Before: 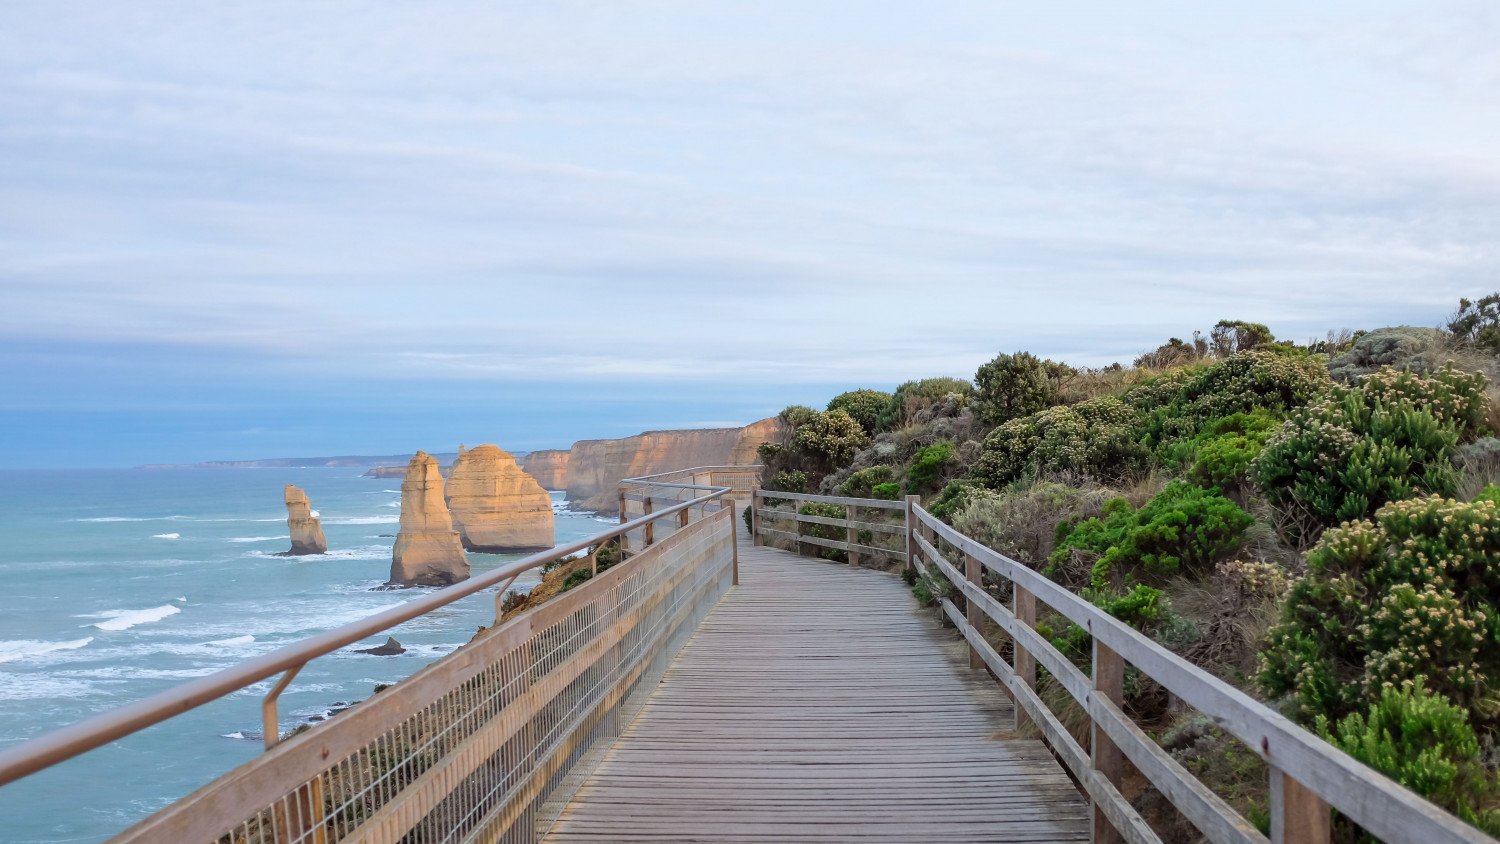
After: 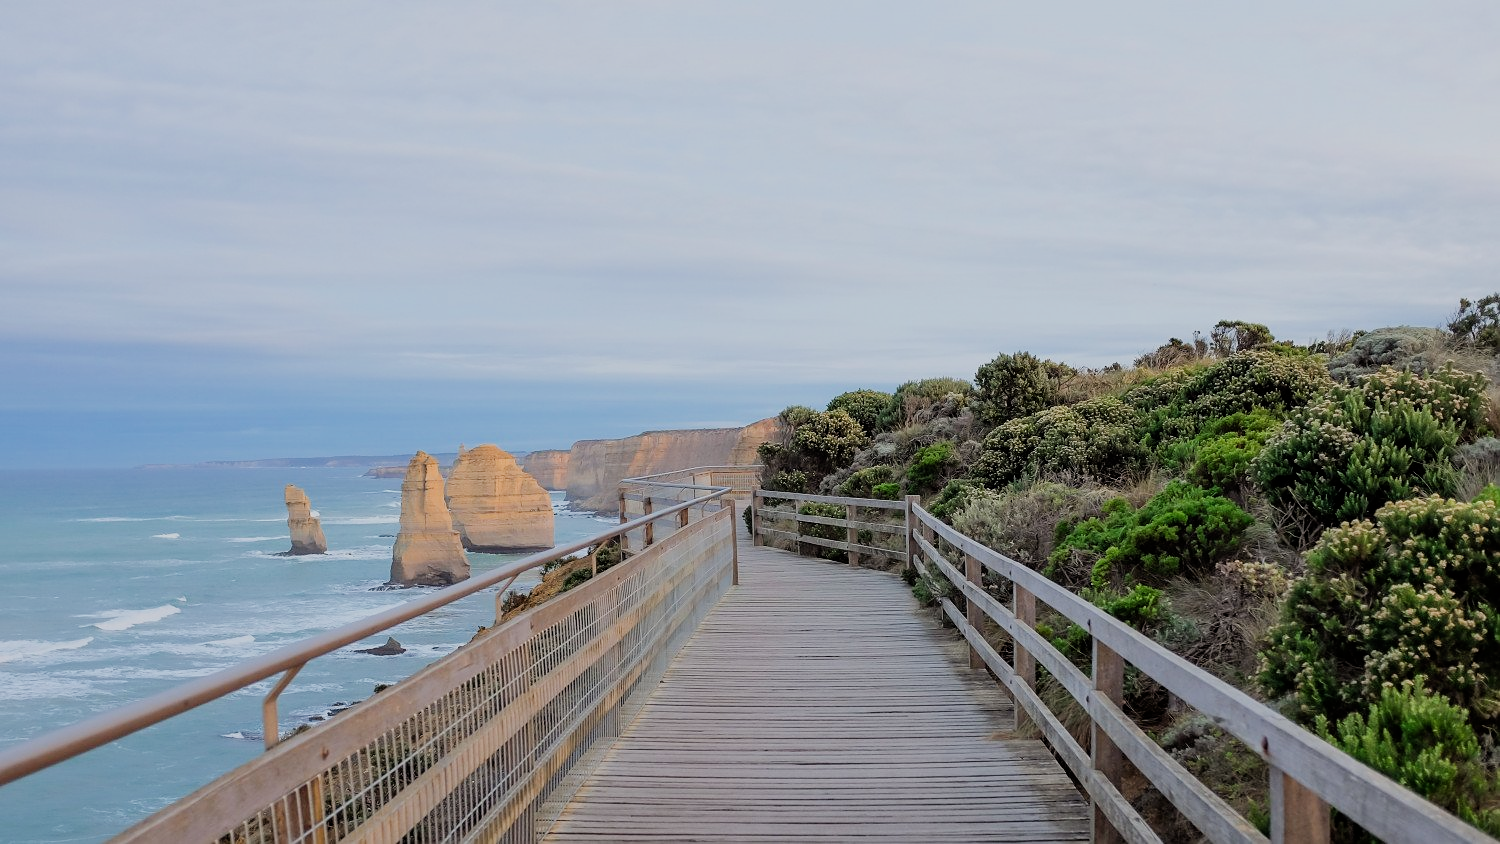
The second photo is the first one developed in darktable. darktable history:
sharpen: radius 1
filmic rgb: black relative exposure -7.65 EV, white relative exposure 4.56 EV, hardness 3.61
